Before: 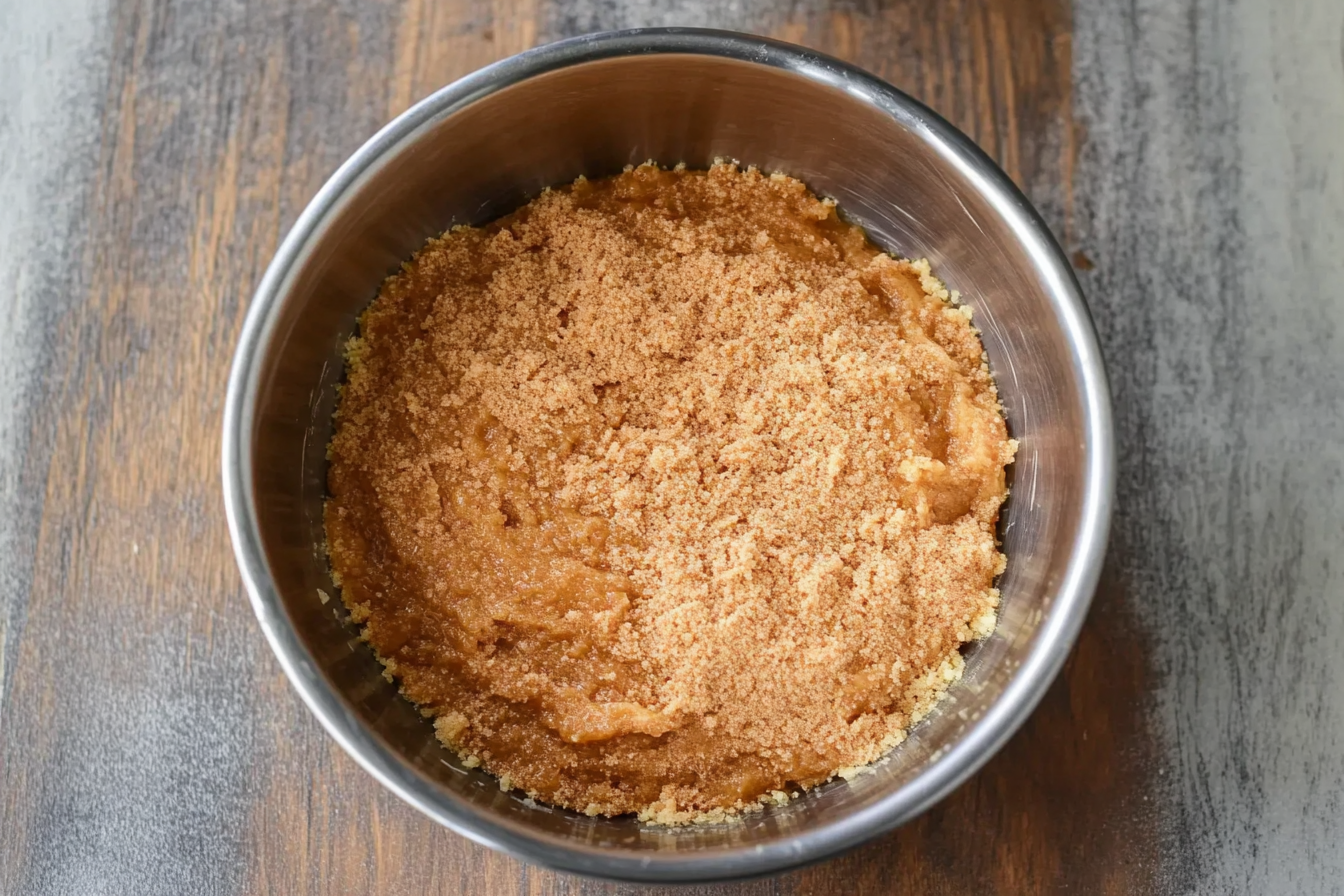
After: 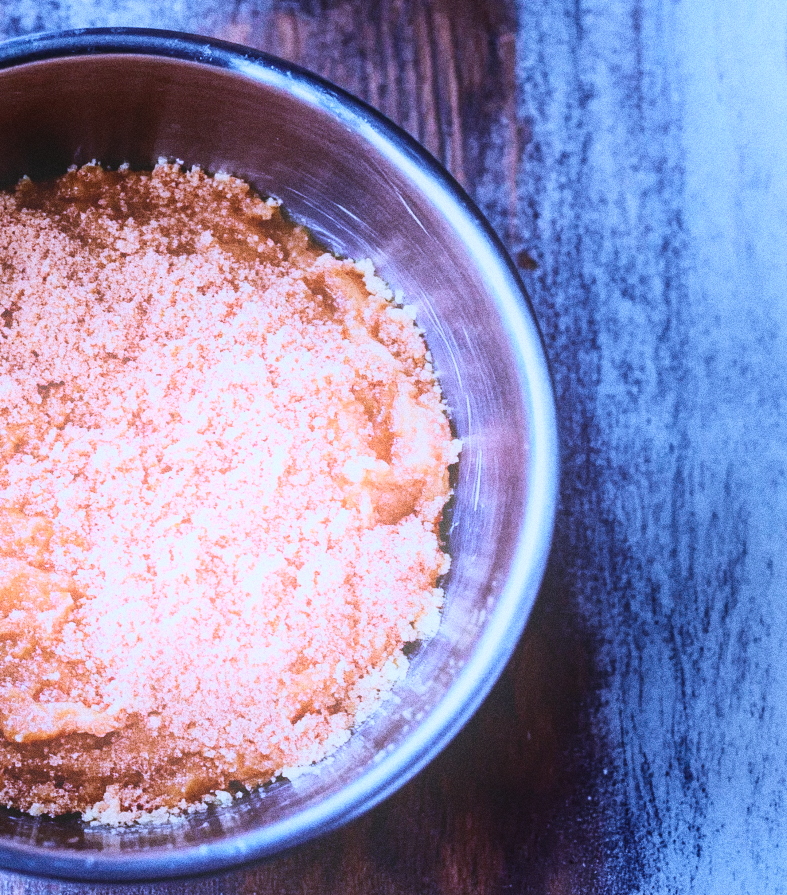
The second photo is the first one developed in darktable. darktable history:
color balance rgb: perceptual saturation grading › global saturation 25%, global vibrance 20%
crop: left 41.402%
sigmoid: contrast 1.7, skew -0.2, preserve hue 0%, red attenuation 0.1, red rotation 0.035, green attenuation 0.1, green rotation -0.017, blue attenuation 0.15, blue rotation -0.052, base primaries Rec2020
color calibration: output R [1.063, -0.012, -0.003, 0], output B [-0.079, 0.047, 1, 0], illuminant custom, x 0.46, y 0.43, temperature 2642.66 K
grain: coarseness 0.09 ISO, strength 40%
bloom: on, module defaults
tone curve: curves: ch0 [(0, 0) (0.055, 0.031) (0.282, 0.215) (0.729, 0.785) (1, 1)], color space Lab, linked channels, preserve colors none
